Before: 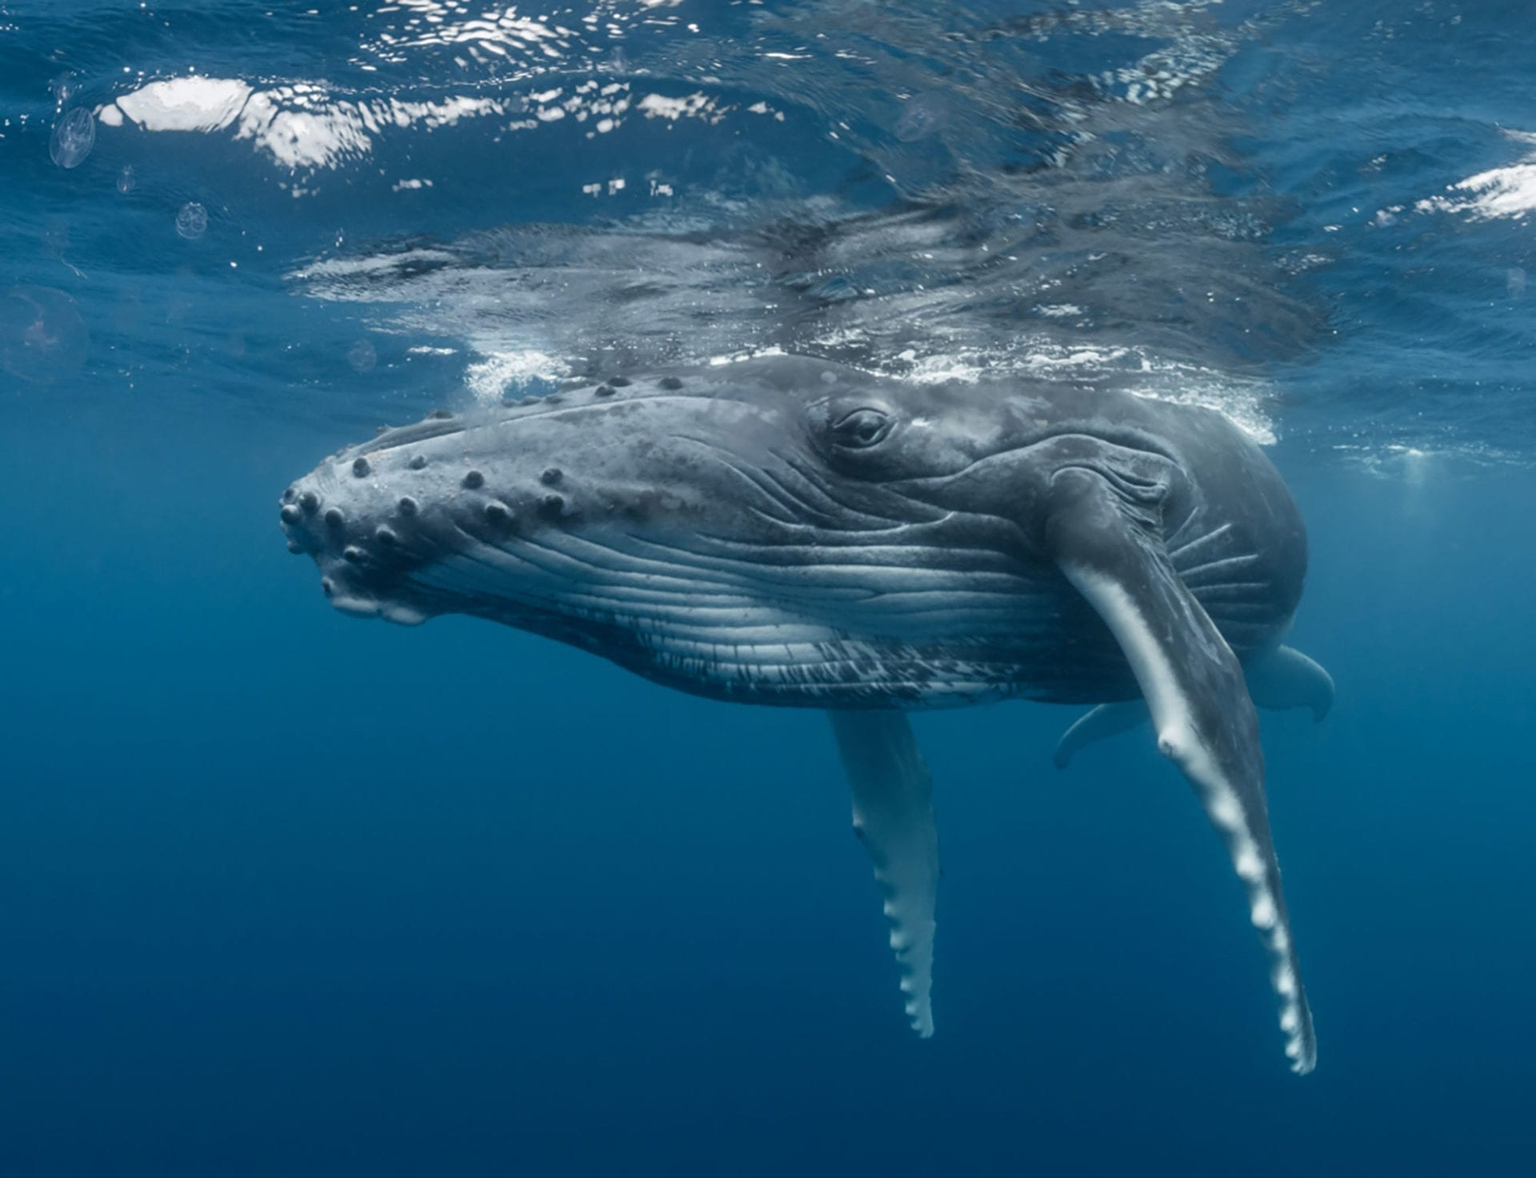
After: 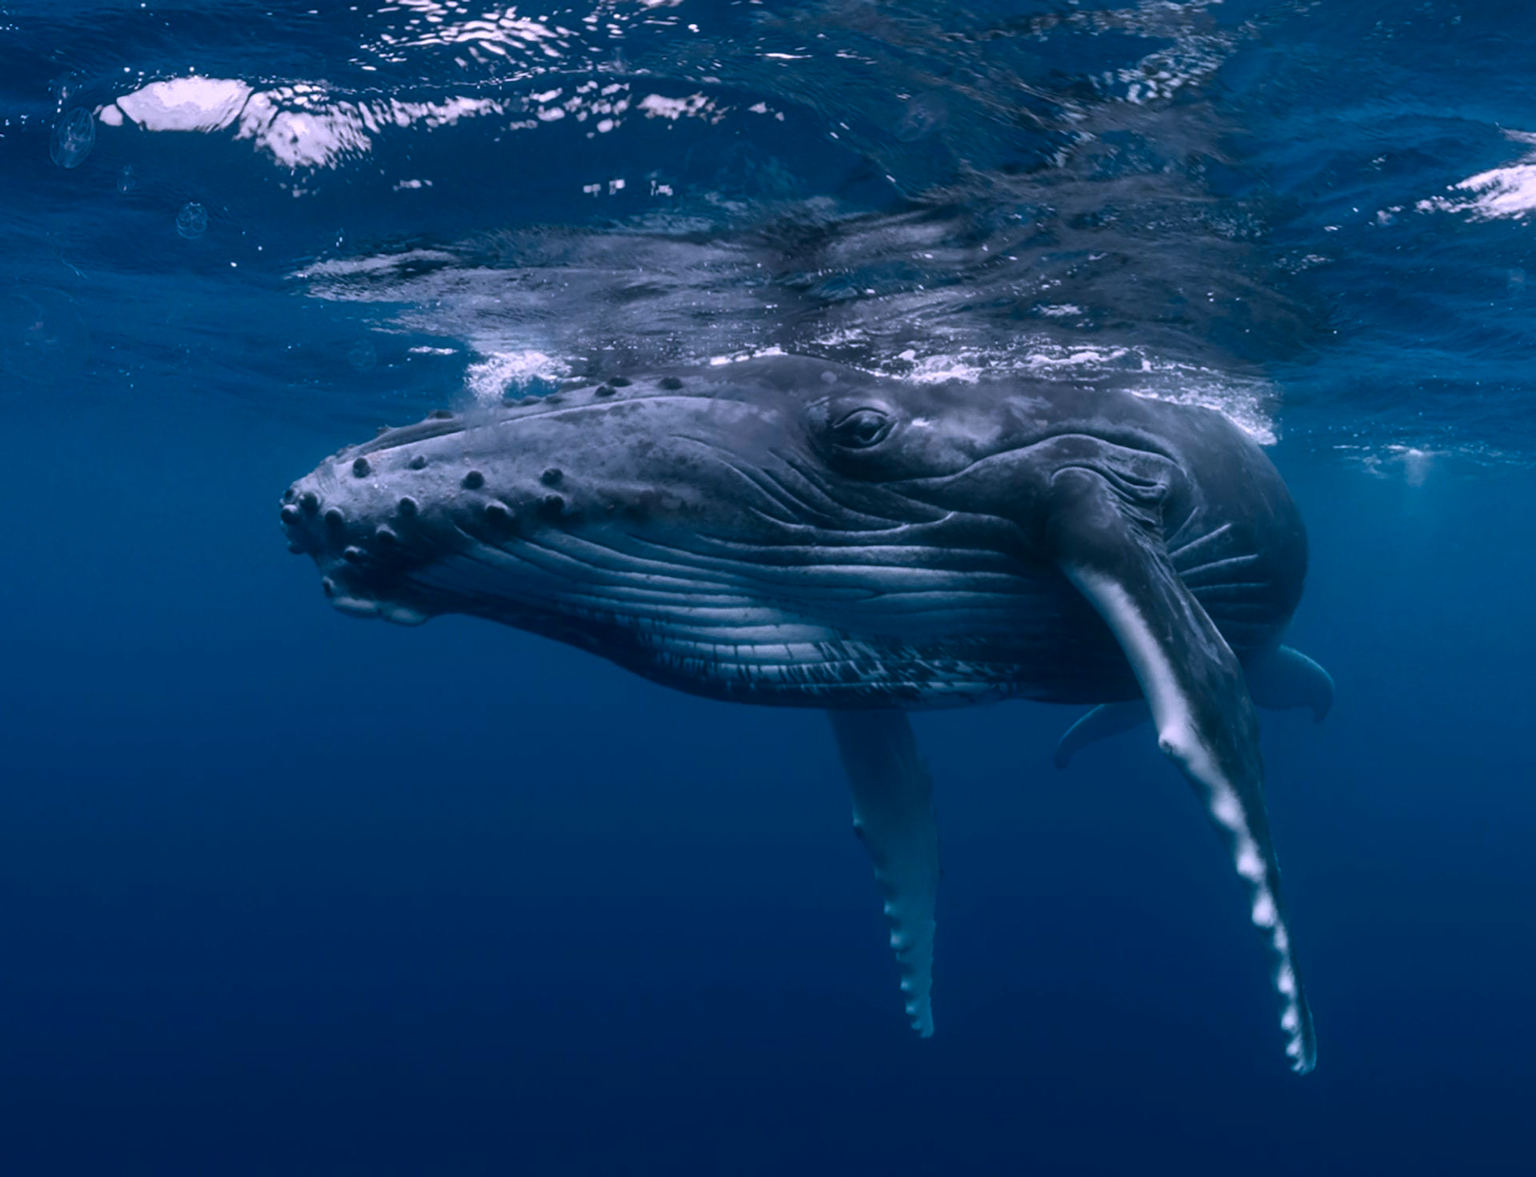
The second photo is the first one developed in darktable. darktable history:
contrast brightness saturation: brightness -0.247, saturation 0.199
color correction: highlights a* 15.1, highlights b* -25.13
